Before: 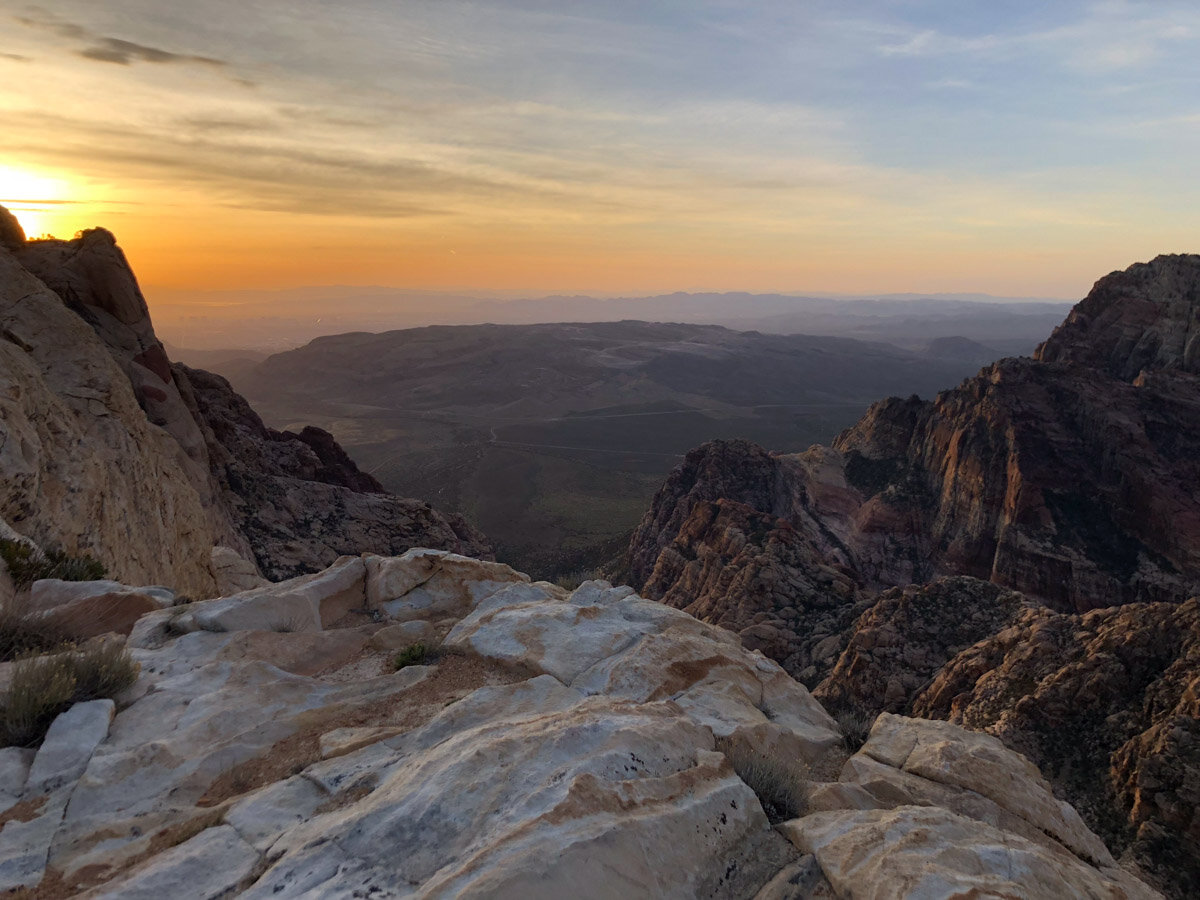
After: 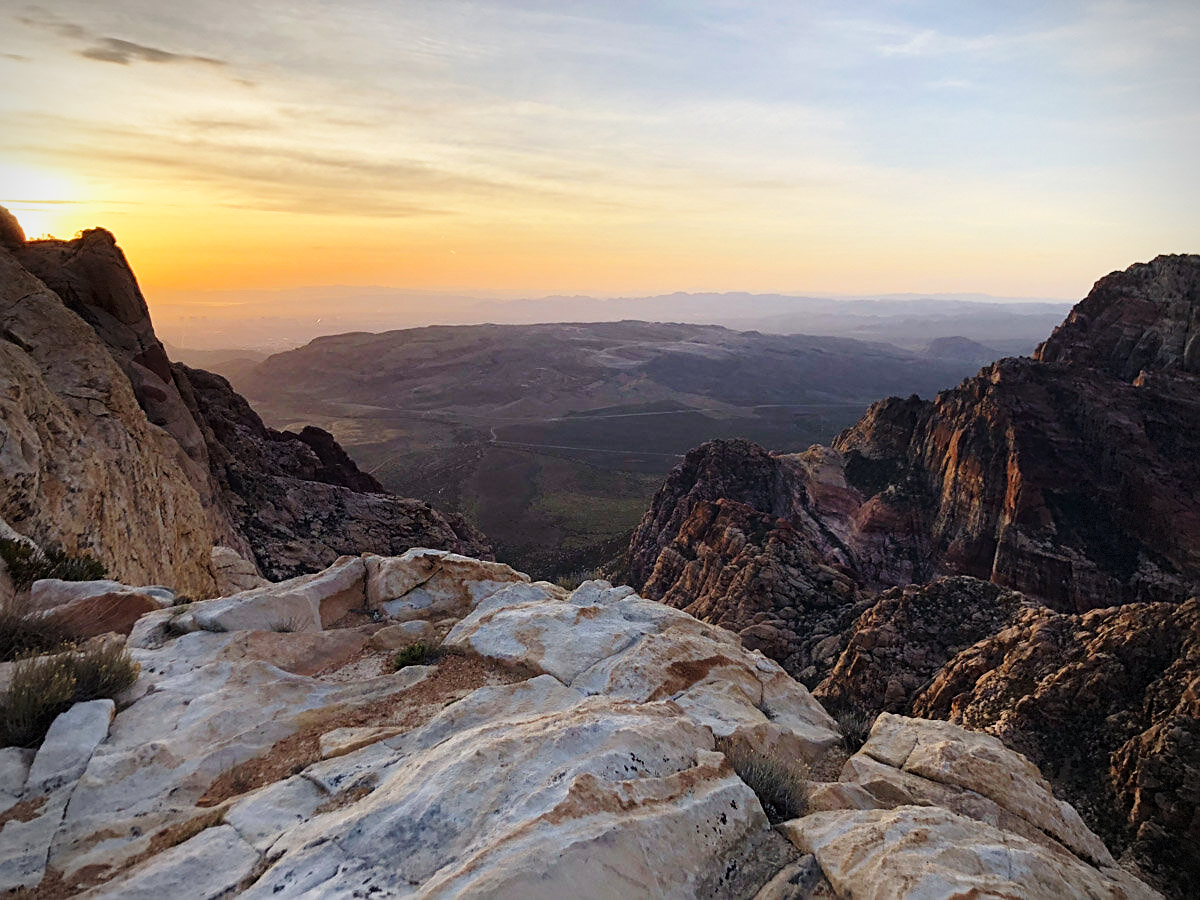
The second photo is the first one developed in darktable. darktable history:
vignetting: fall-off radius 60.87%, dithering 8-bit output
base curve: curves: ch0 [(0, 0) (0.028, 0.03) (0.121, 0.232) (0.46, 0.748) (0.859, 0.968) (1, 1)], preserve colors none
sharpen: on, module defaults
